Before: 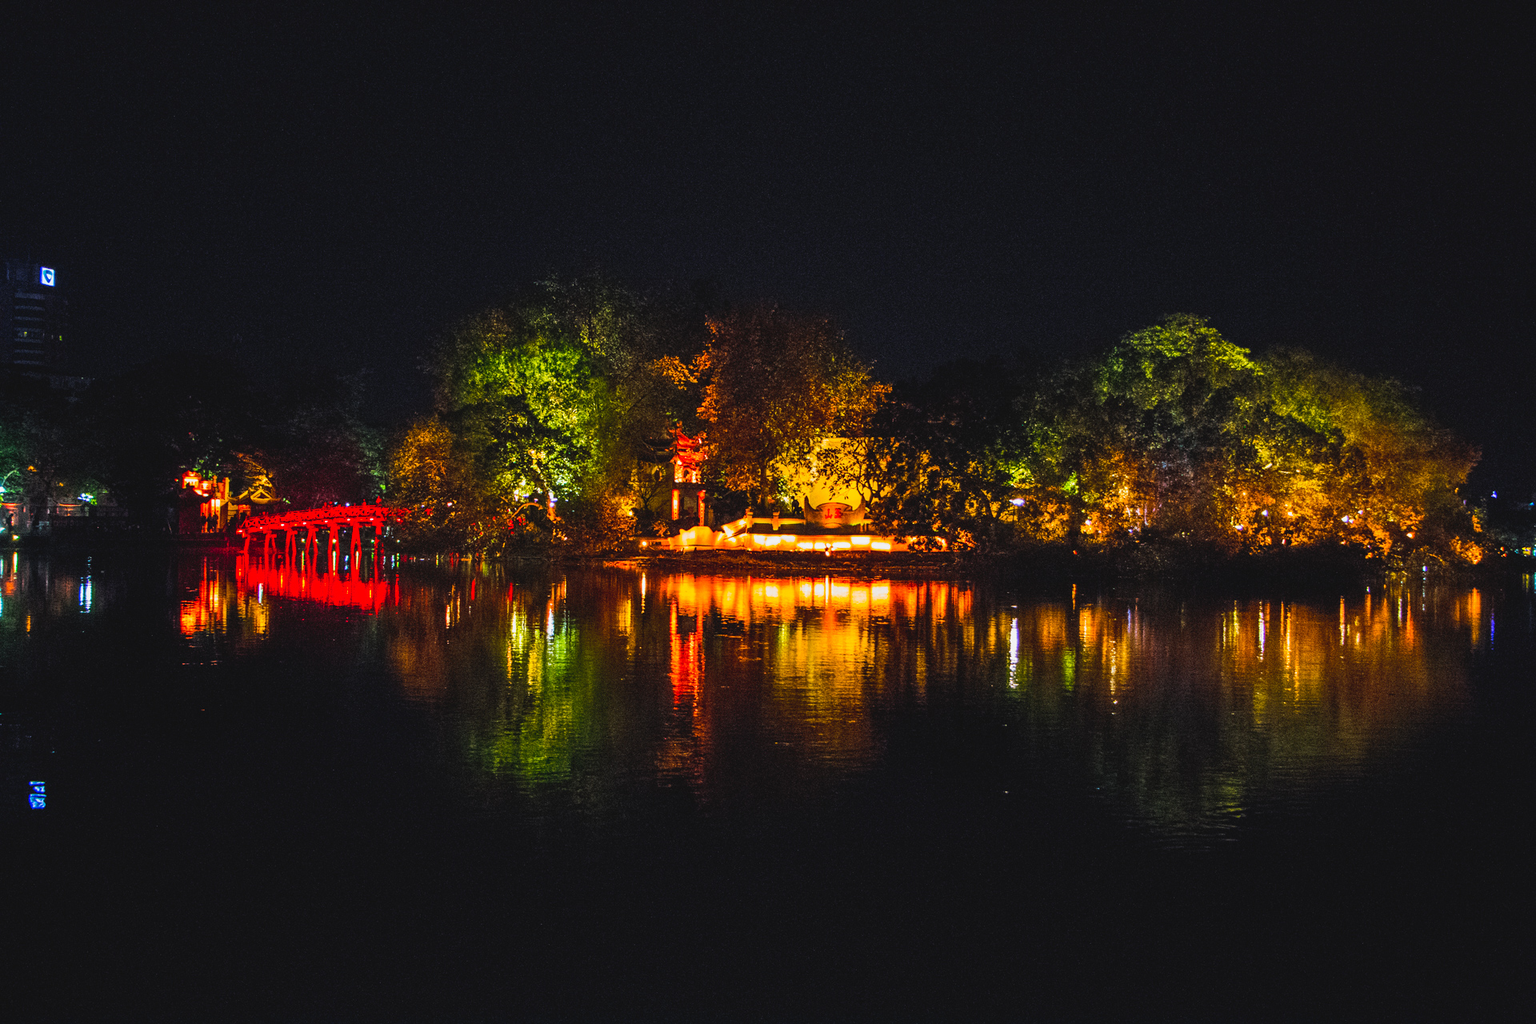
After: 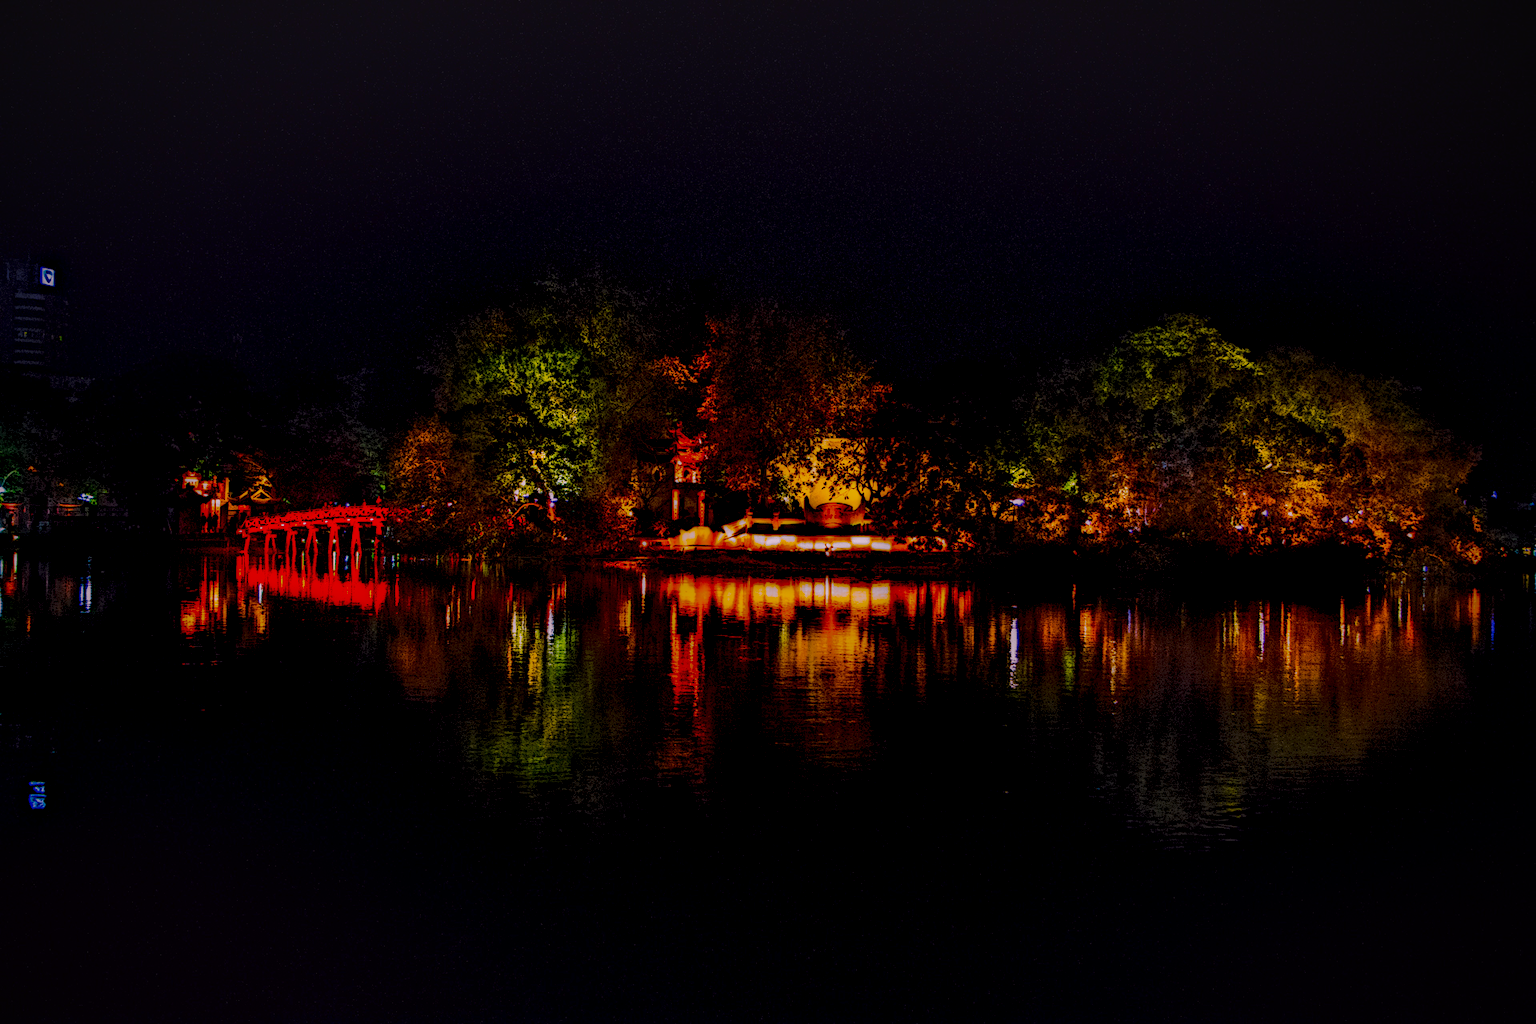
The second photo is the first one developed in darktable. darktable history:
vignetting: brightness -0.579, saturation -0.265, center (-0.082, 0.06)
color calibration: output R [1.063, -0.012, -0.003, 0], output B [-0.079, 0.047, 1, 0], illuminant as shot in camera, x 0.358, y 0.373, temperature 4628.91 K
local contrast: highlights 1%, shadows 238%, detail 164%, midtone range 0.006
